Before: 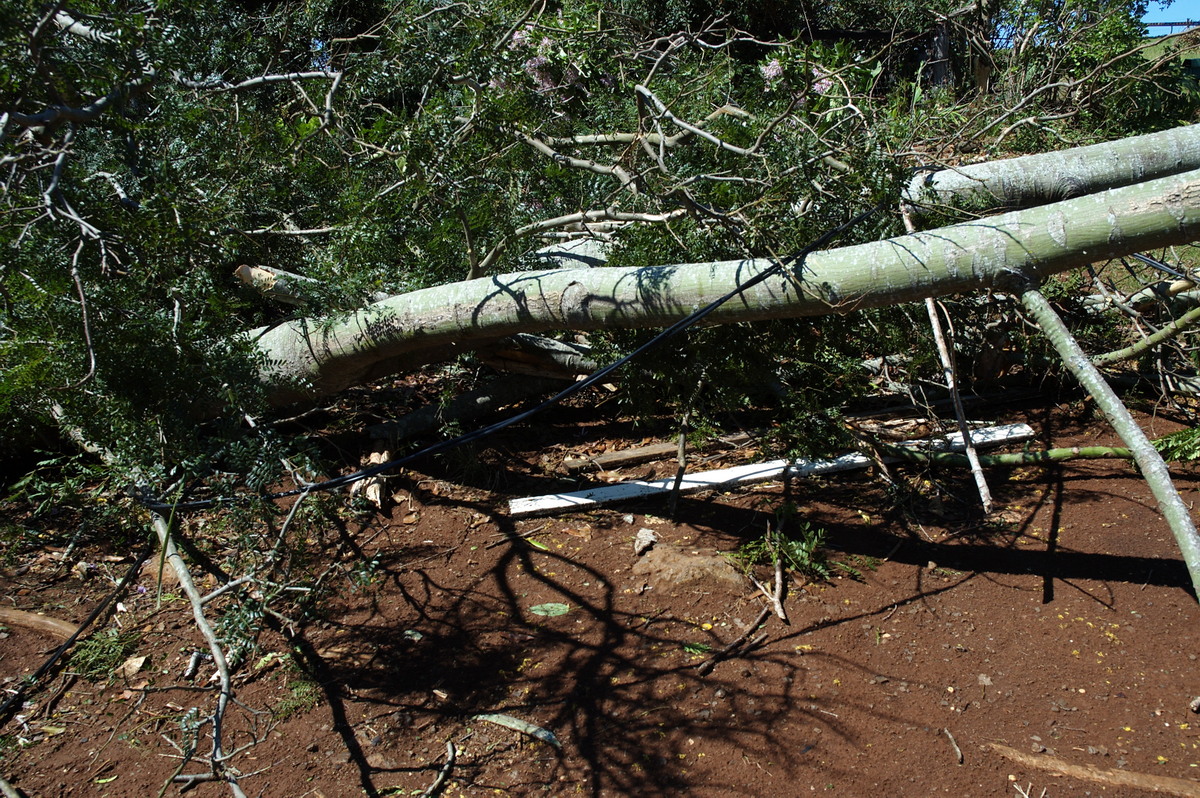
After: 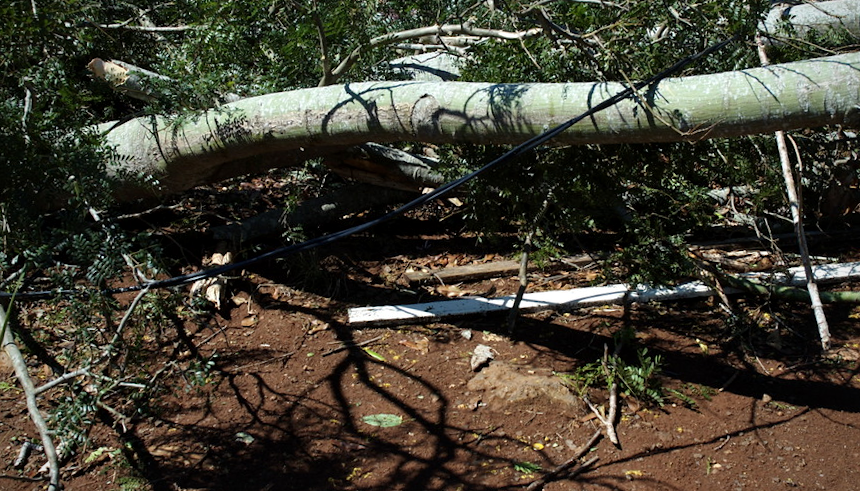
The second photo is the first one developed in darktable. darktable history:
crop and rotate: angle -3.33°, left 9.768%, top 21.027%, right 12.399%, bottom 12.11%
local contrast: mode bilateral grid, contrast 20, coarseness 50, detail 119%, midtone range 0.2
vignetting: fall-off radius 61.03%, brightness -0.556, saturation 0
